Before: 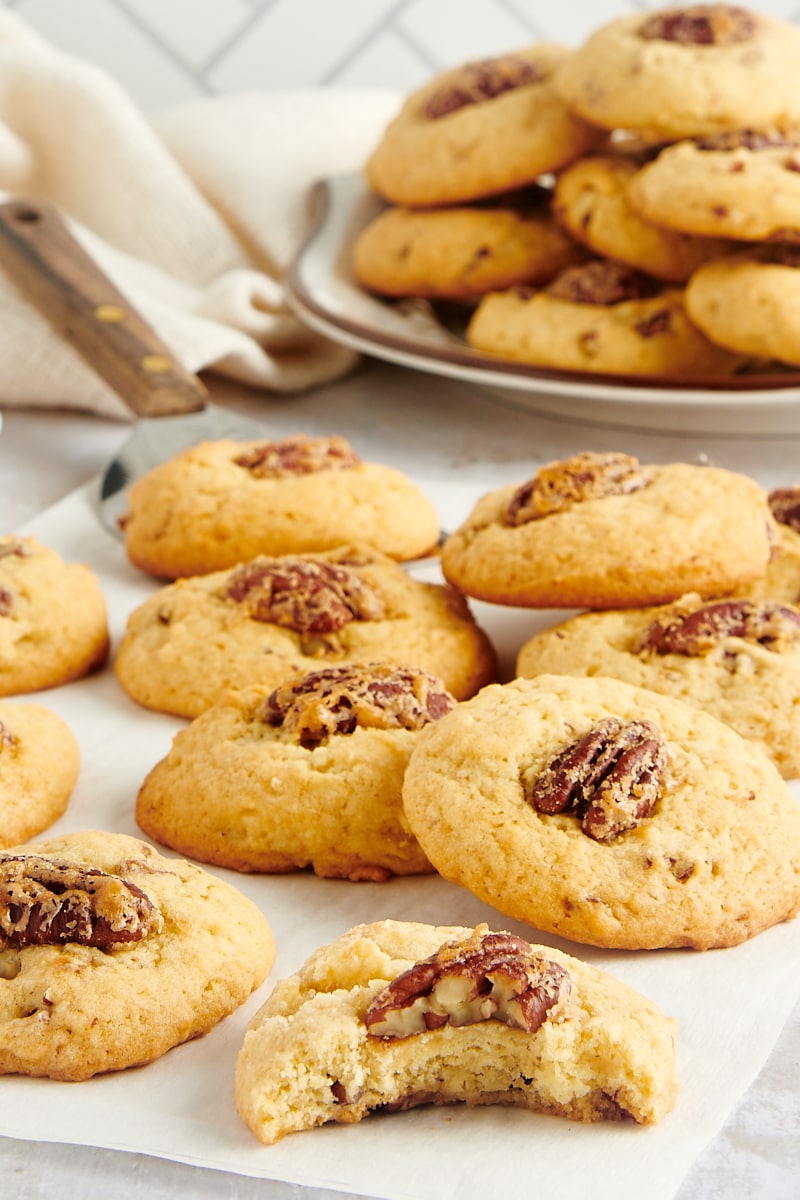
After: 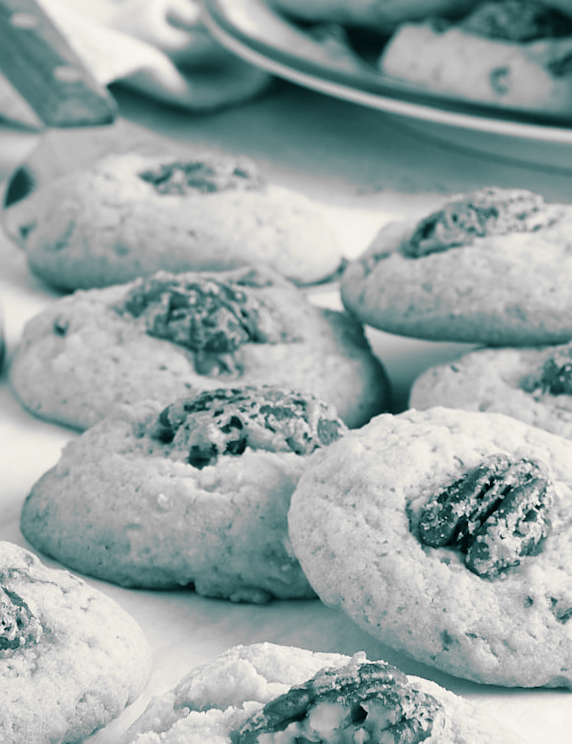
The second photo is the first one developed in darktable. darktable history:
split-toning: shadows › hue 186.43°, highlights › hue 49.29°, compress 30.29%
monochrome: on, module defaults
crop and rotate: angle -3.37°, left 9.79%, top 20.73%, right 12.42%, bottom 11.82%
